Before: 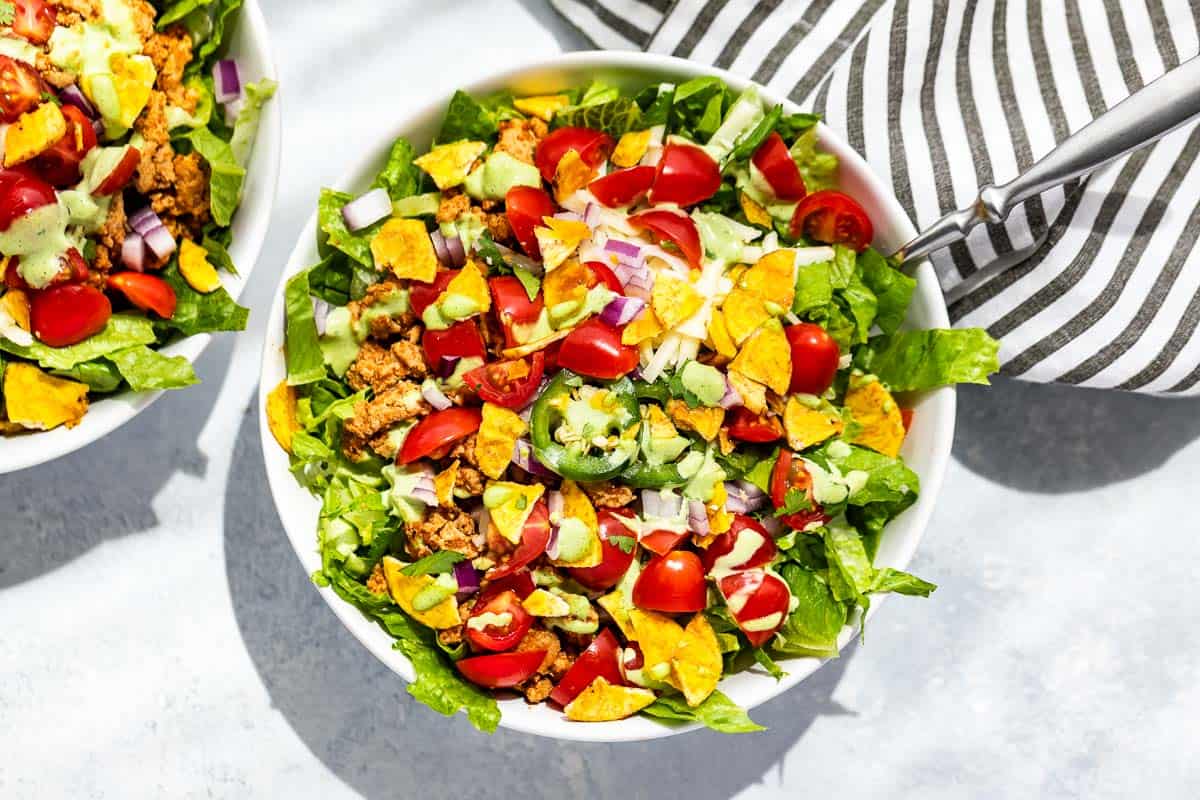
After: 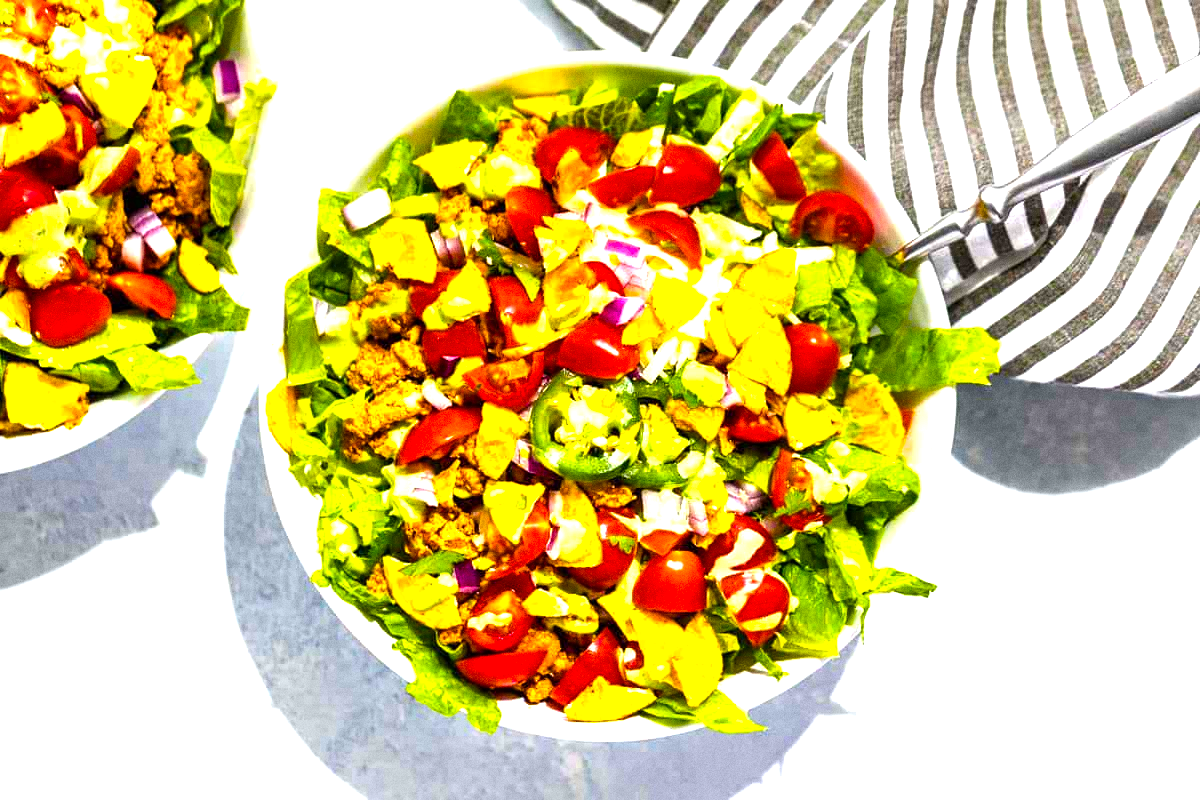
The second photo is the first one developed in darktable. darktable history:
grain: on, module defaults
color balance rgb: linear chroma grading › global chroma 10%, perceptual saturation grading › global saturation 40%, perceptual brilliance grading › global brilliance 30%, global vibrance 20%
